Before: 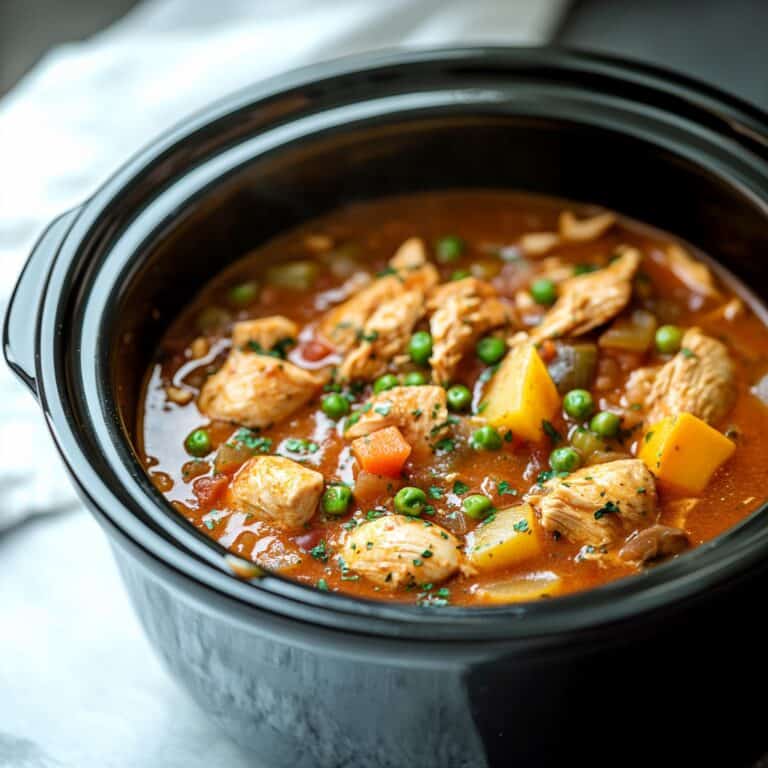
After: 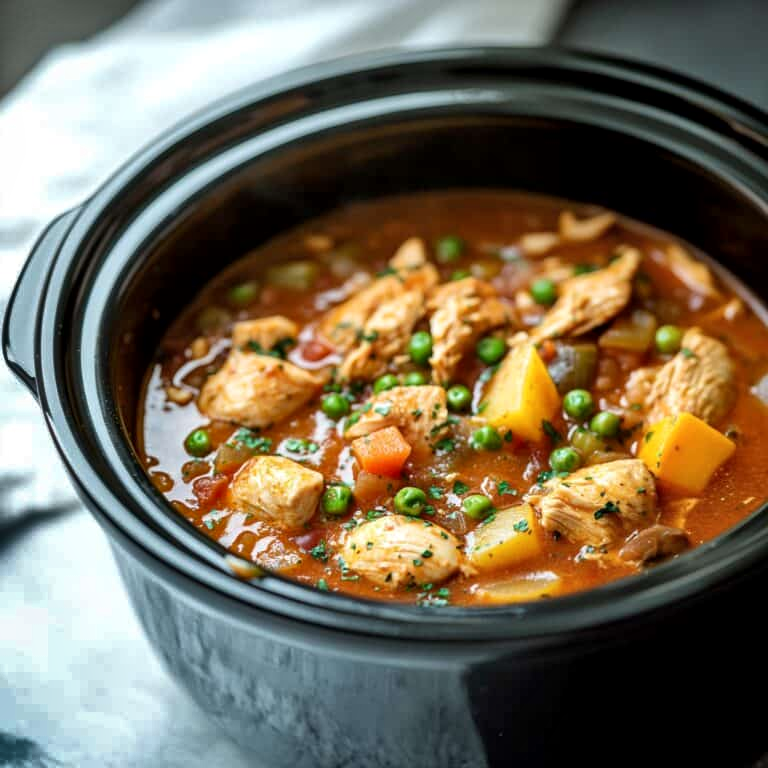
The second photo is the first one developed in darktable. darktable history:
local contrast: mode bilateral grid, contrast 20, coarseness 50, detail 120%, midtone range 0.2
shadows and highlights: shadows 20.91, highlights -82.73, soften with gaussian
